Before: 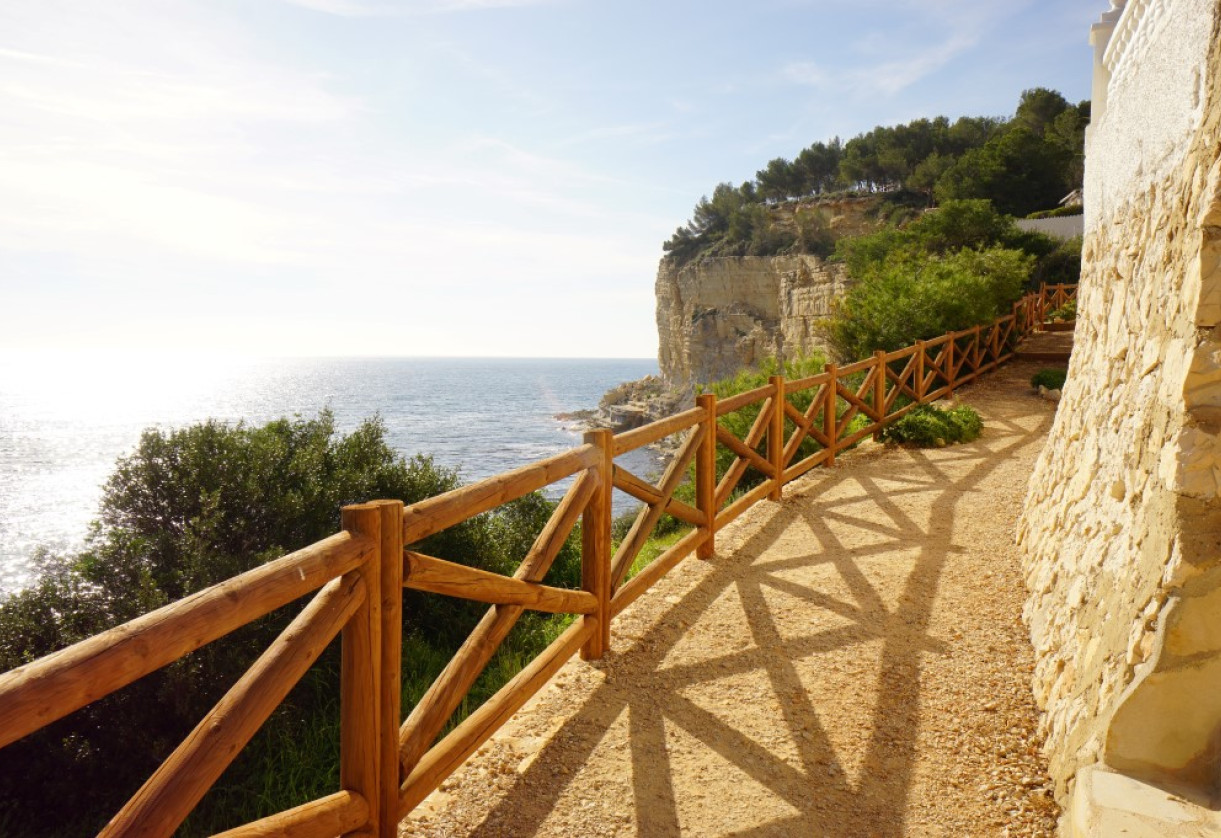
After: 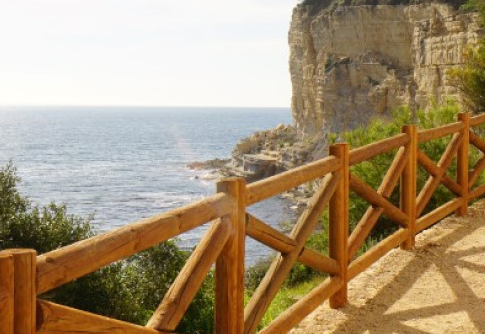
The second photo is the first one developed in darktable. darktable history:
crop: left 30.087%, top 30.019%, right 30.135%, bottom 30.123%
